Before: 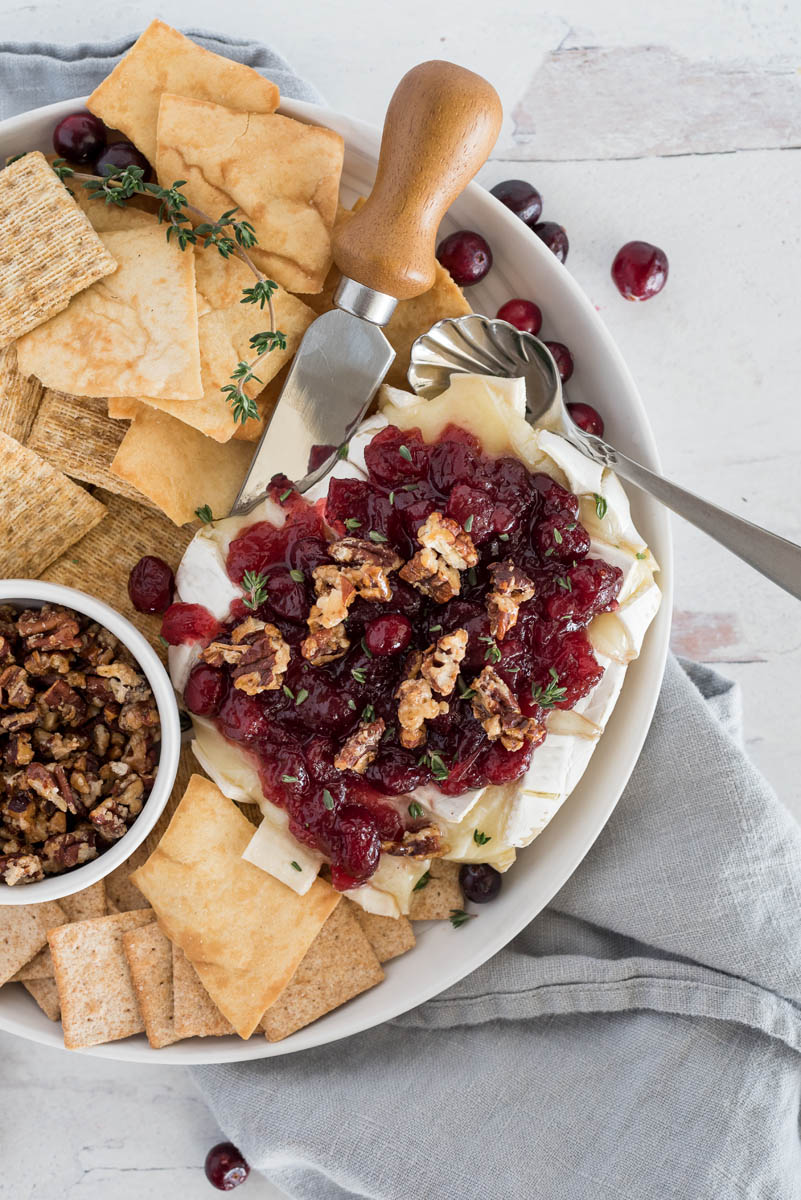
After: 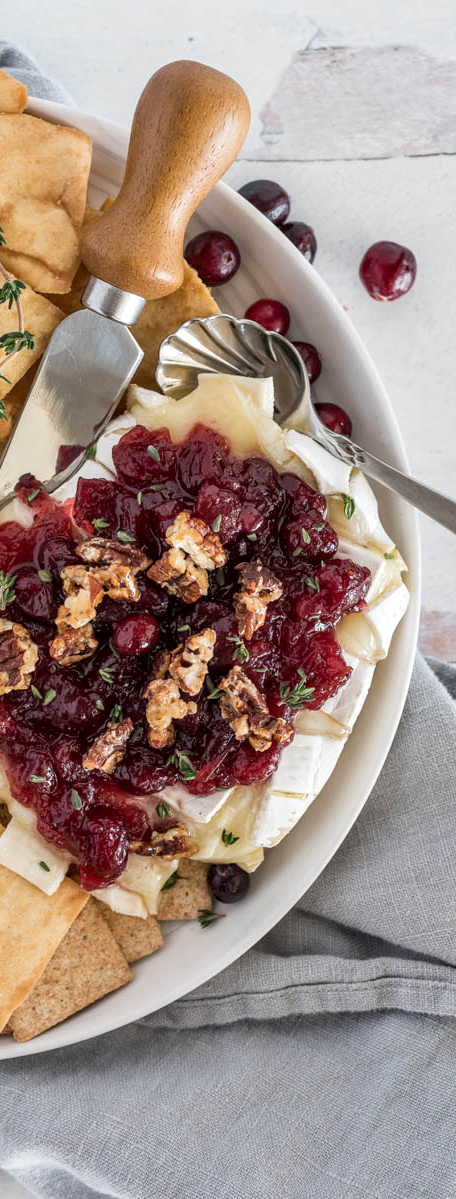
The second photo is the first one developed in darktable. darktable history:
crop: left 31.465%, top 0.007%, right 11.579%
local contrast: detail 130%
